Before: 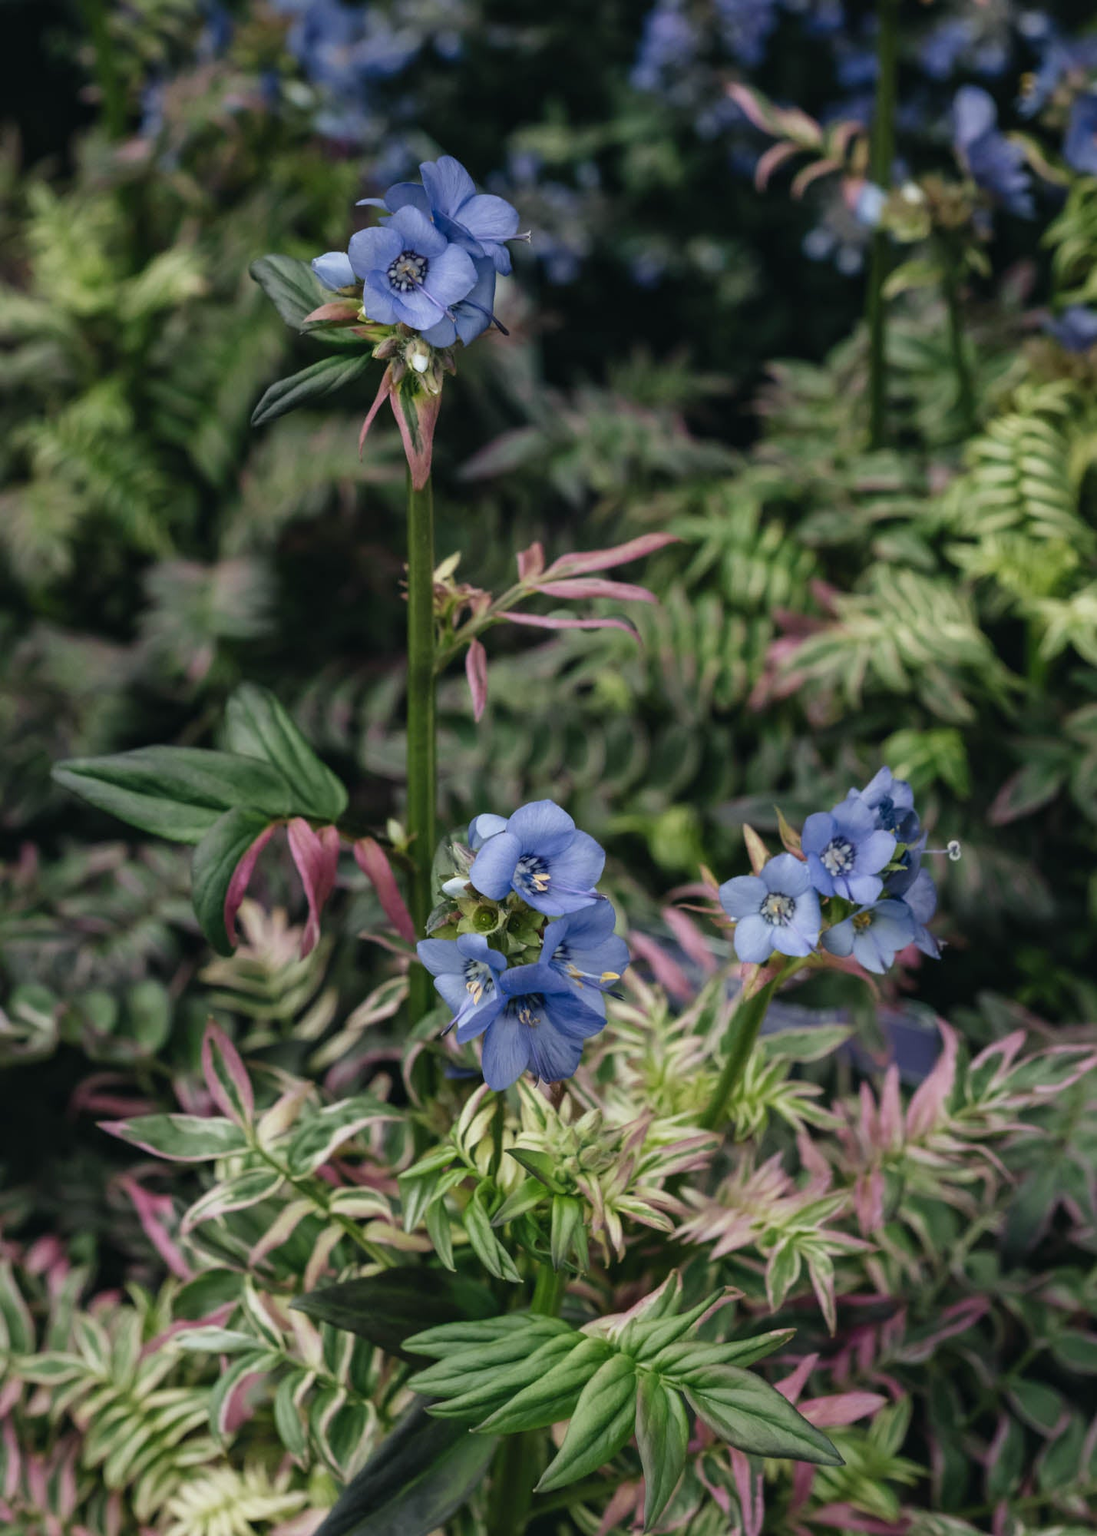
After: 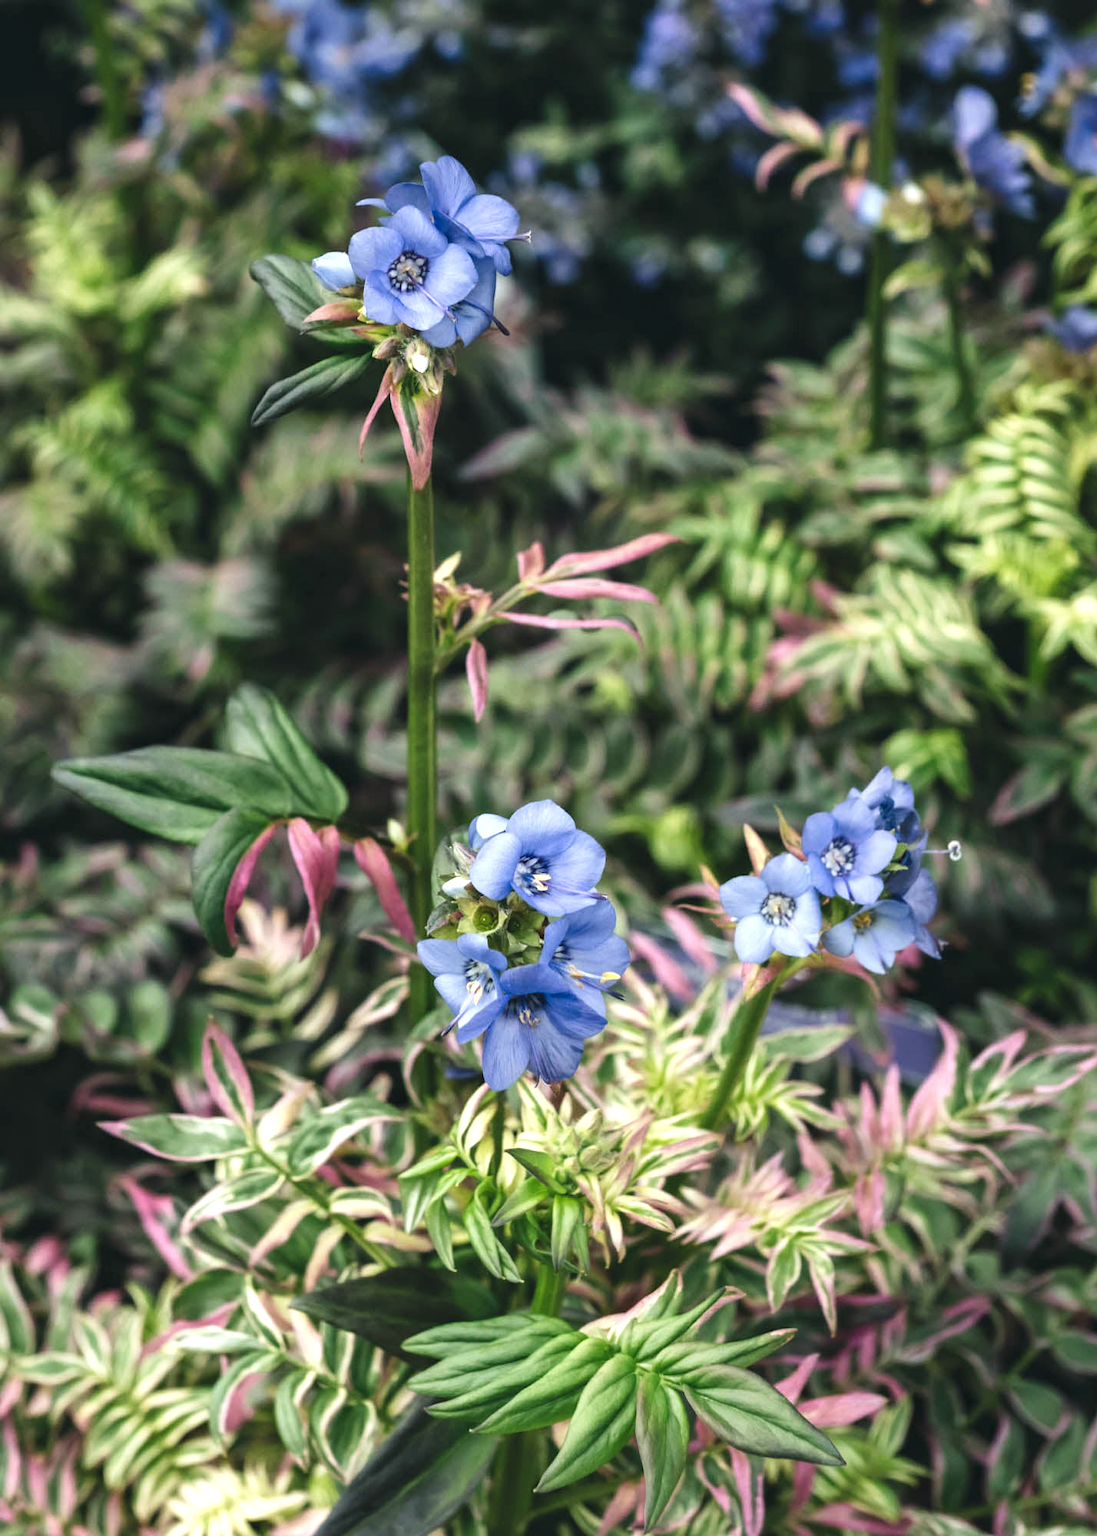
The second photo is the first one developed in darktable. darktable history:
tone curve: curves: ch0 [(0, 0) (0.003, 0.014) (0.011, 0.019) (0.025, 0.029) (0.044, 0.047) (0.069, 0.071) (0.1, 0.101) (0.136, 0.131) (0.177, 0.166) (0.224, 0.212) (0.277, 0.263) (0.335, 0.32) (0.399, 0.387) (0.468, 0.459) (0.543, 0.541) (0.623, 0.626) (0.709, 0.717) (0.801, 0.813) (0.898, 0.909) (1, 1)], preserve colors none
exposure: exposure 1 EV, compensate highlight preservation false
